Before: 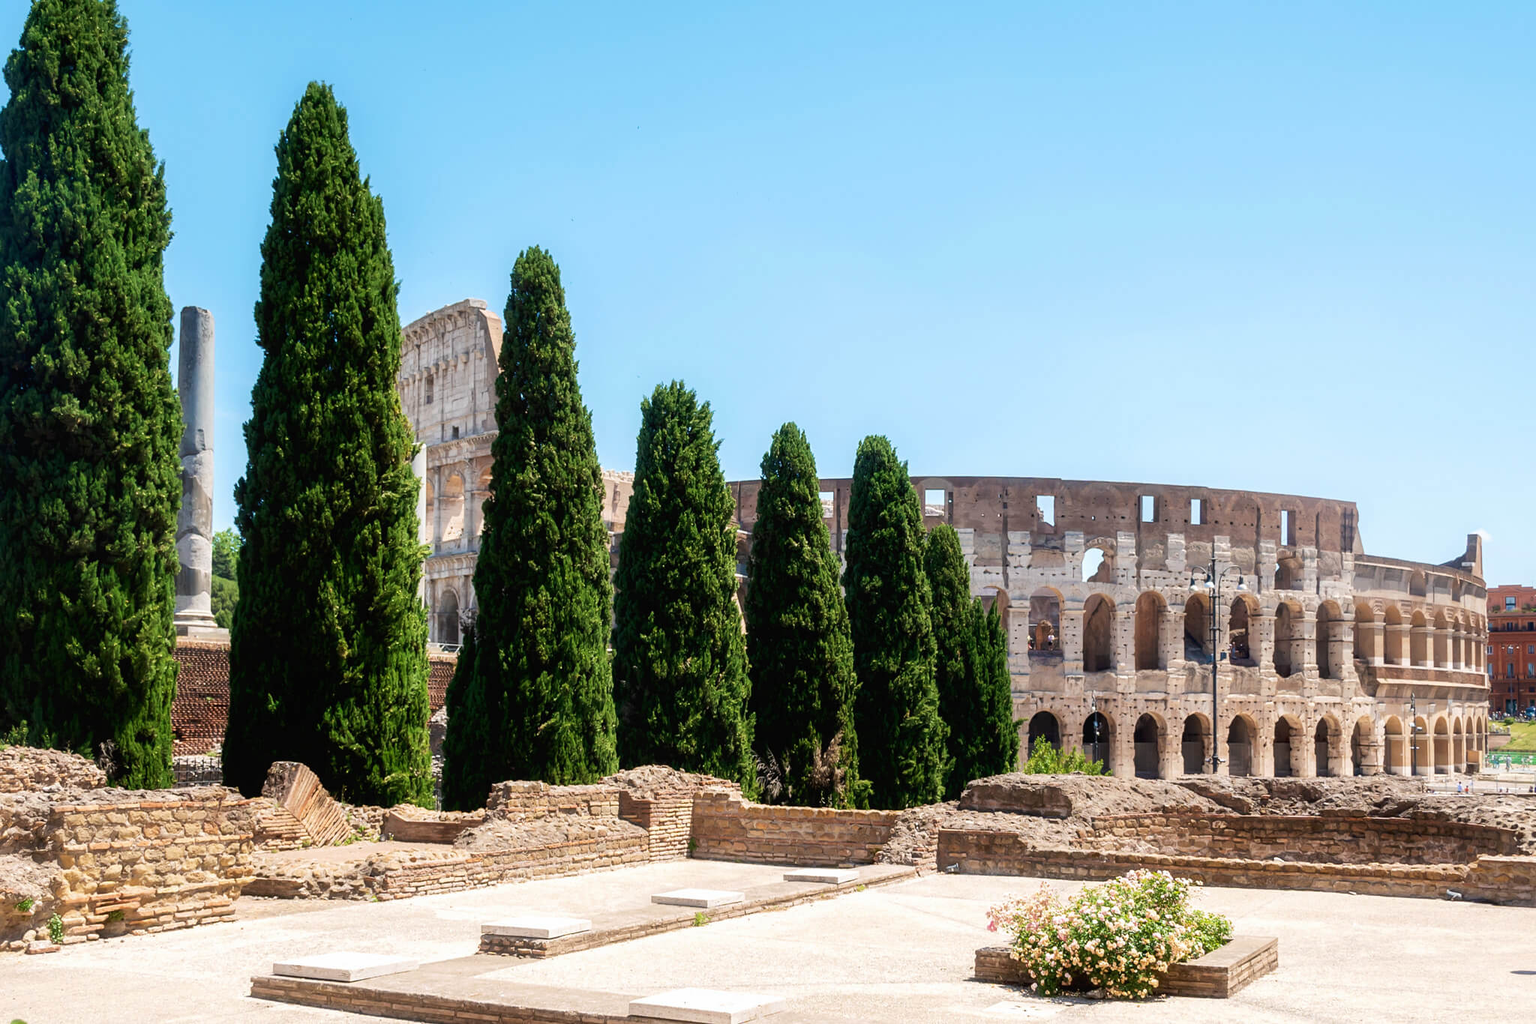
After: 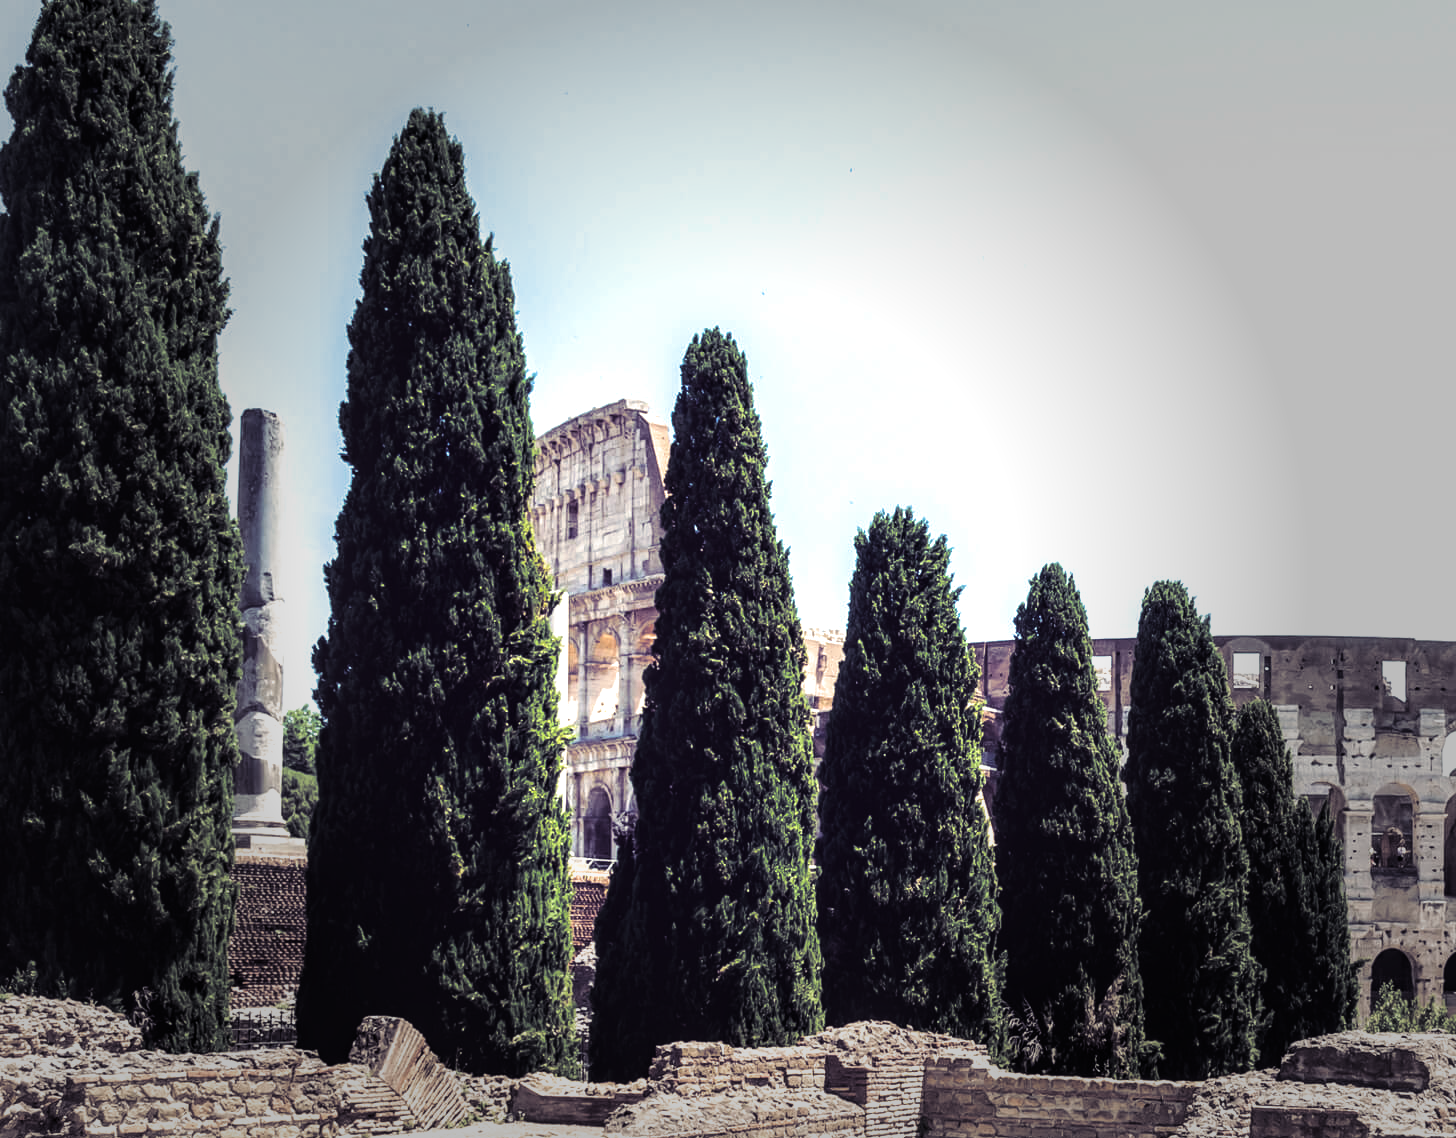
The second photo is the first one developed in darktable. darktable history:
crop: right 28.885%, bottom 16.626%
local contrast: on, module defaults
split-toning: shadows › hue 255.6°, shadows › saturation 0.66, highlights › hue 43.2°, highlights › saturation 0.68, balance -50.1
vignetting: fall-off start 40%, fall-off radius 40%
tone equalizer: -8 EV -0.75 EV, -7 EV -0.7 EV, -6 EV -0.6 EV, -5 EV -0.4 EV, -3 EV 0.4 EV, -2 EV 0.6 EV, -1 EV 0.7 EV, +0 EV 0.75 EV, edges refinement/feathering 500, mask exposure compensation -1.57 EV, preserve details no
